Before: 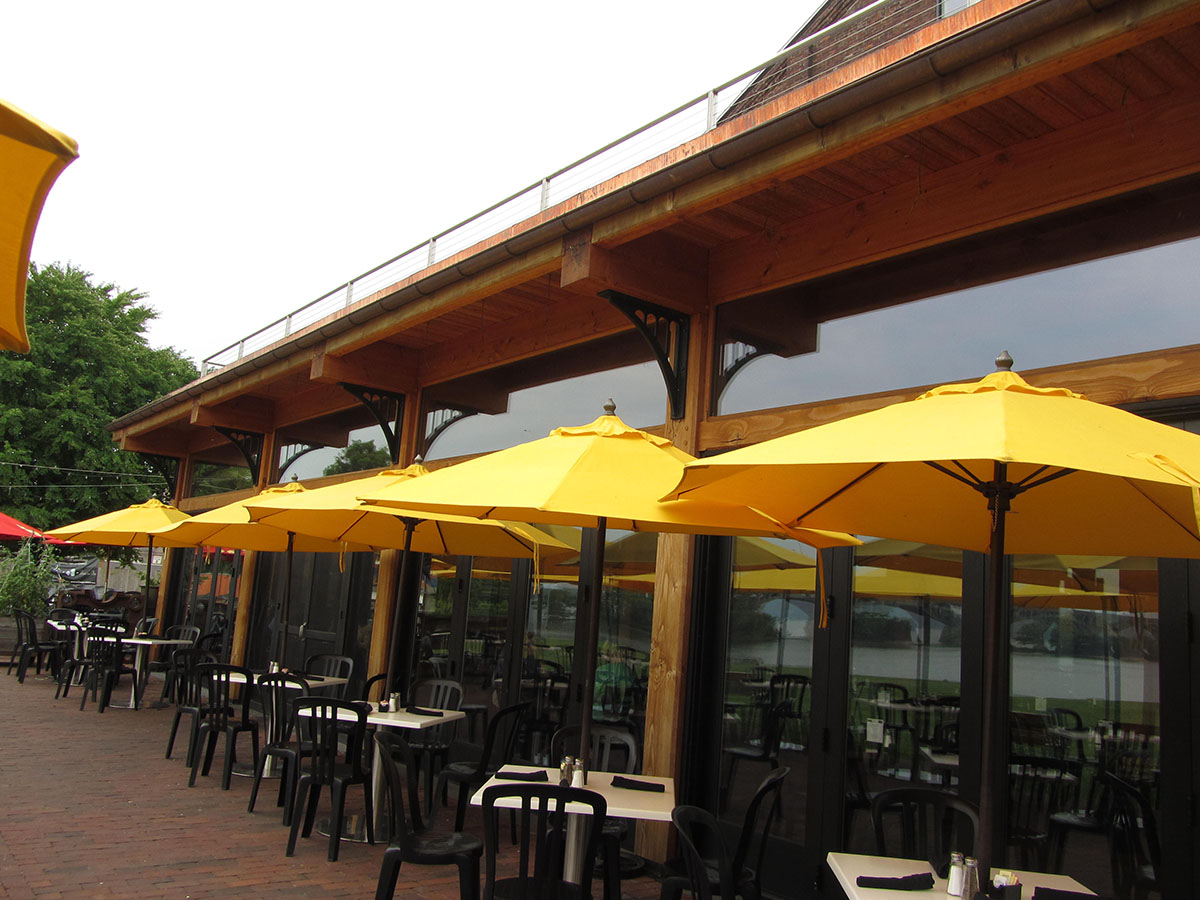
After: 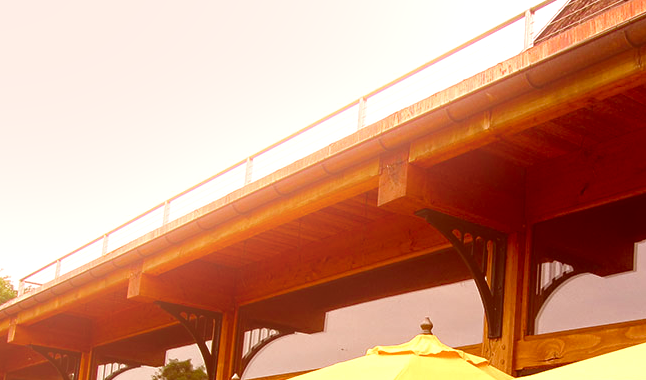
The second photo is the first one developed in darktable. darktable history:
contrast equalizer: y [[0.5, 0.501, 0.532, 0.538, 0.54, 0.541], [0.5 ×6], [0.5 ×6], [0 ×6], [0 ×6]]
bloom: threshold 82.5%, strength 16.25%
crop: left 15.306%, top 9.065%, right 30.789%, bottom 48.638%
color correction: highlights a* 9.03, highlights b* 8.71, shadows a* 40, shadows b* 40, saturation 0.8
color balance rgb: shadows lift › chroma 1%, shadows lift › hue 217.2°, power › hue 310.8°, highlights gain › chroma 2%, highlights gain › hue 44.4°, global offset › luminance 0.25%, global offset › hue 171.6°, perceptual saturation grading › global saturation 14.09%, perceptual saturation grading › highlights -30%, perceptual saturation grading › shadows 50.67%, global vibrance 25%, contrast 20%
